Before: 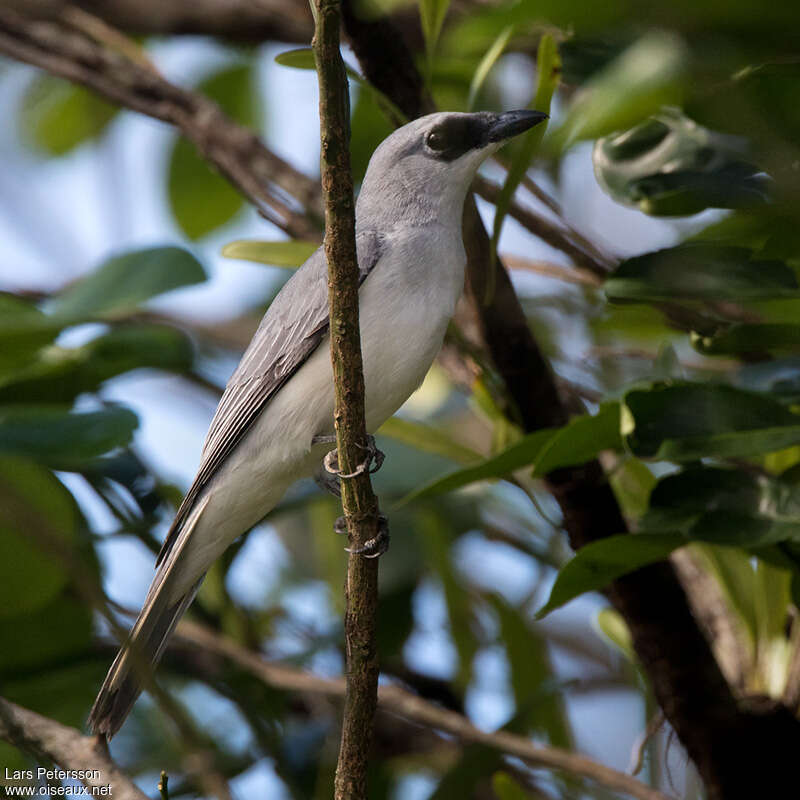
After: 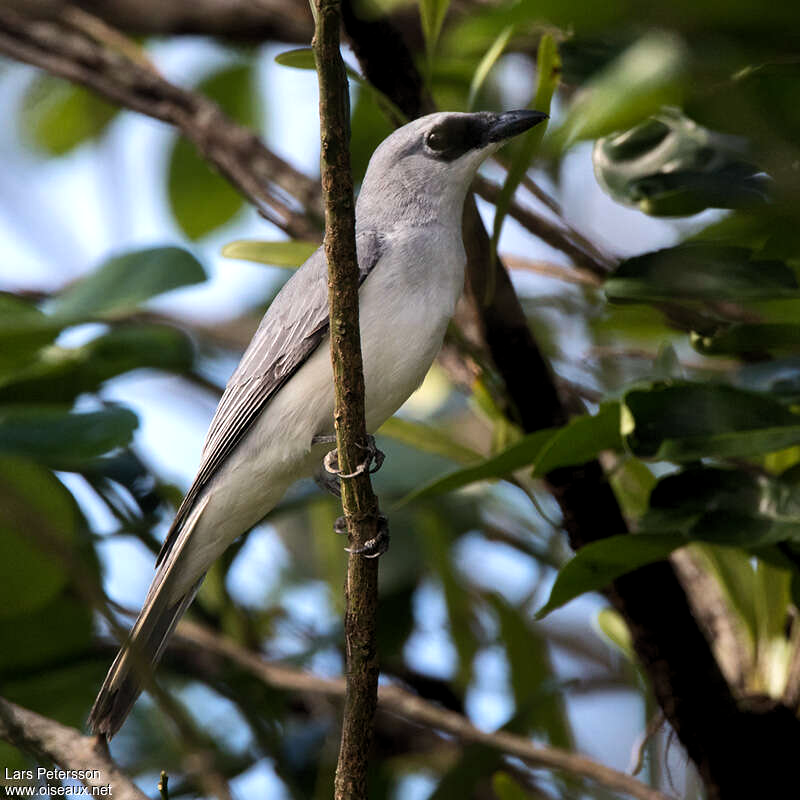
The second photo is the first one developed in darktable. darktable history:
tone equalizer: -8 EV -0.411 EV, -7 EV -0.402 EV, -6 EV -0.342 EV, -5 EV -0.247 EV, -3 EV 0.234 EV, -2 EV 0.335 EV, -1 EV 0.385 EV, +0 EV 0.394 EV, edges refinement/feathering 500, mask exposure compensation -1.57 EV, preserve details no
levels: levels [0.018, 0.493, 1]
